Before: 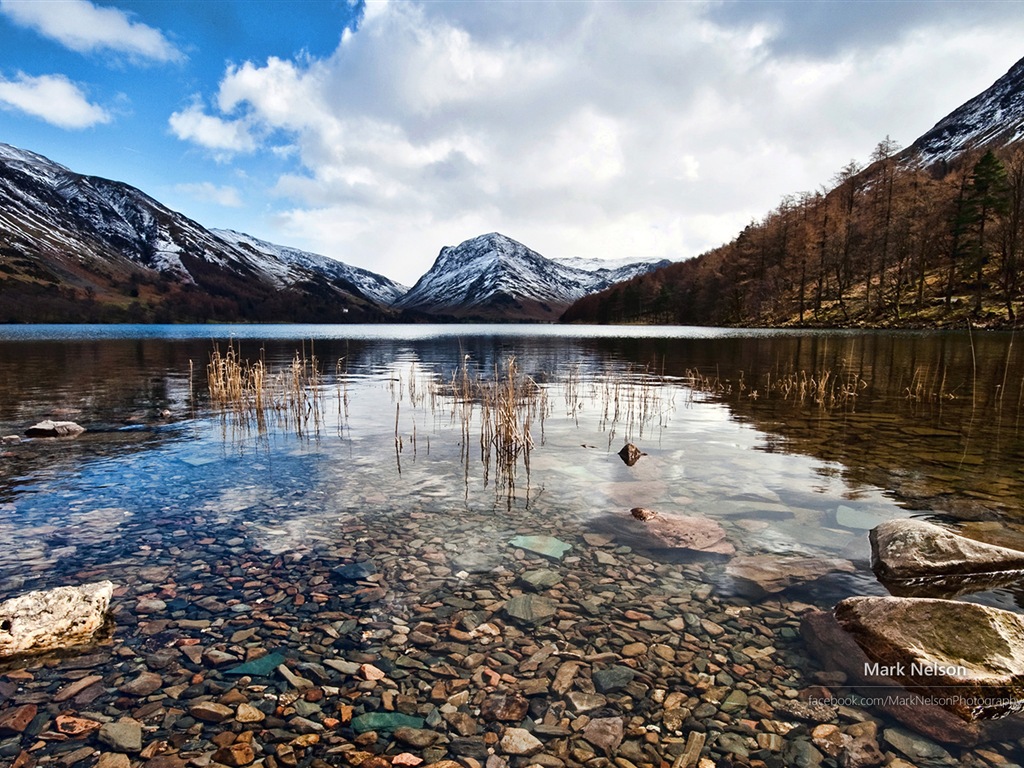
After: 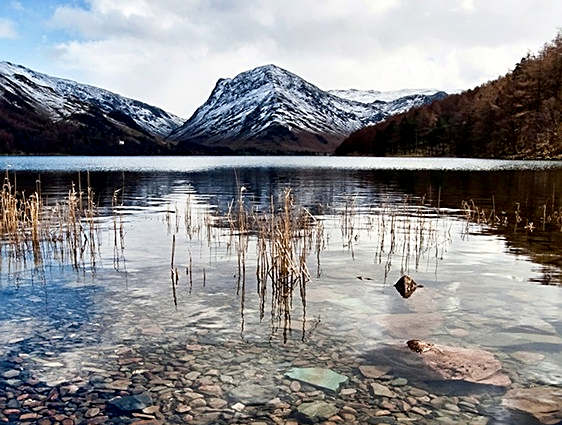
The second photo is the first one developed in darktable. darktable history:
crop and rotate: left 21.964%, top 21.99%, right 23.059%, bottom 22.643%
exposure: black level correction 0.006, compensate highlight preservation false
sharpen: on, module defaults
